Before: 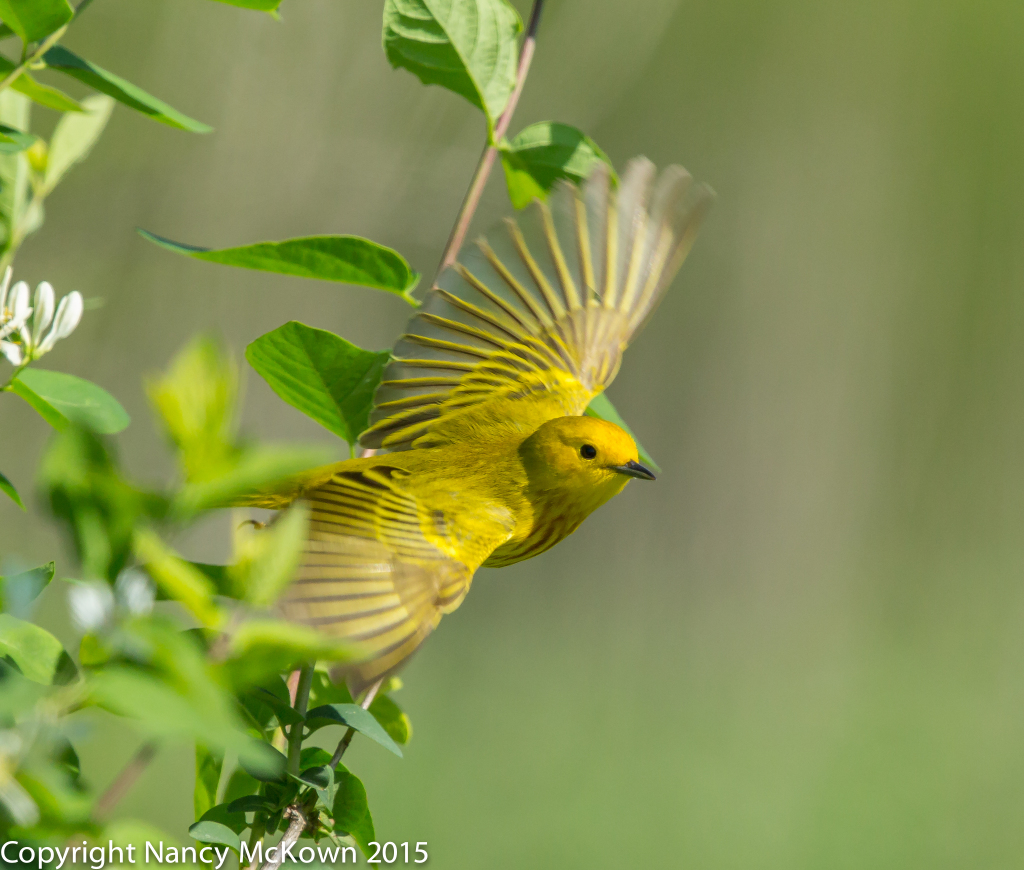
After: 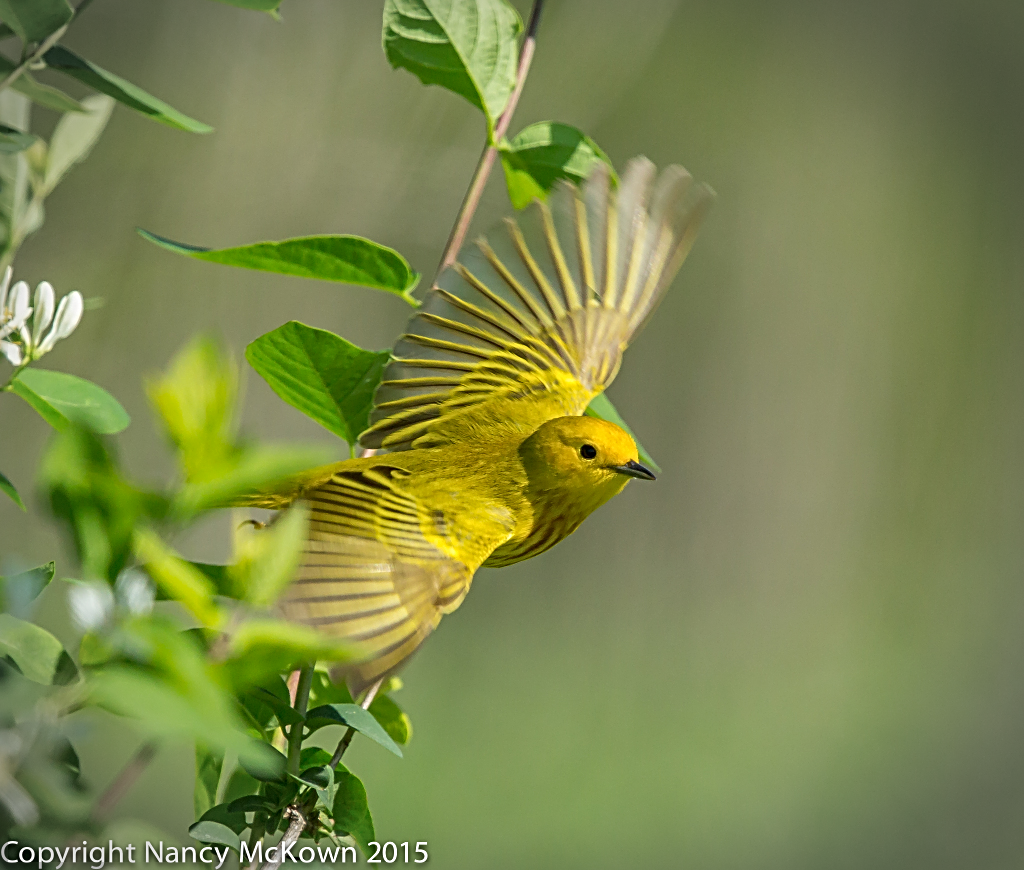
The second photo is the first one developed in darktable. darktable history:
sharpen: radius 2.834, amount 0.71
shadows and highlights: radius 132.41, soften with gaussian
vignetting: center (-0.012, 0), automatic ratio true, dithering 16-bit output, unbound false
